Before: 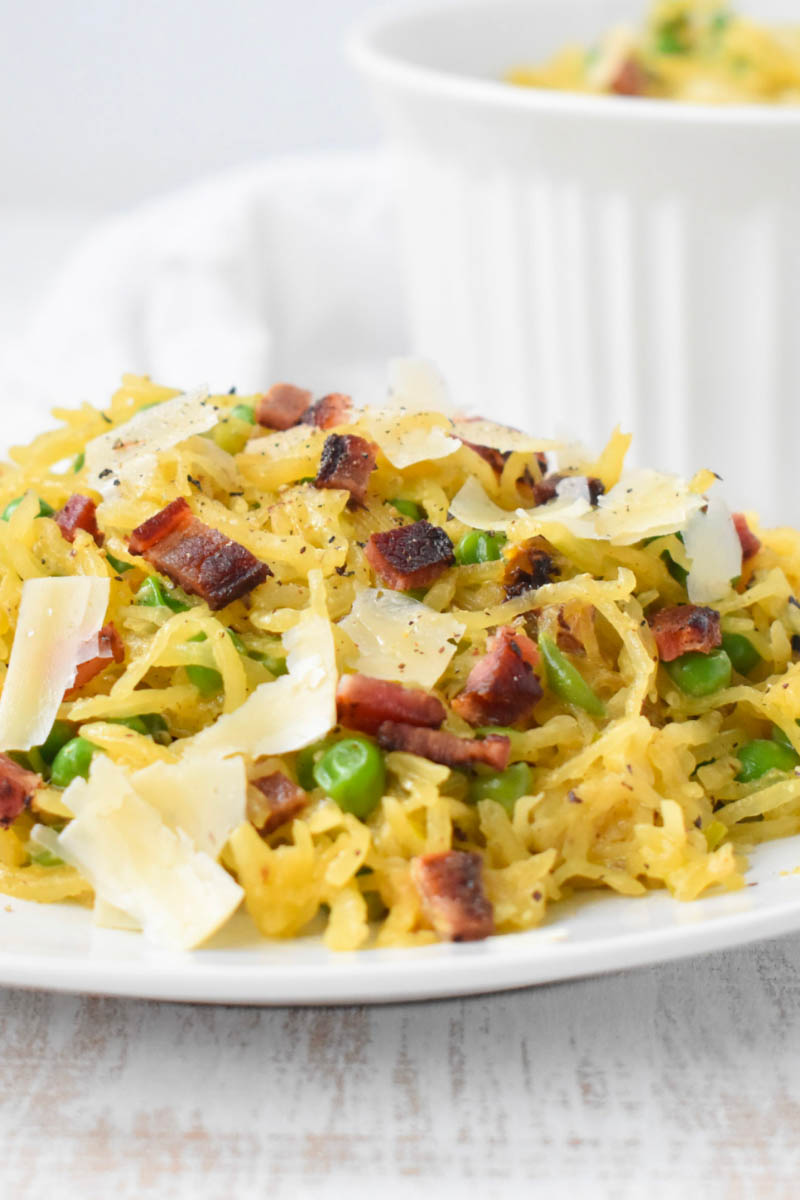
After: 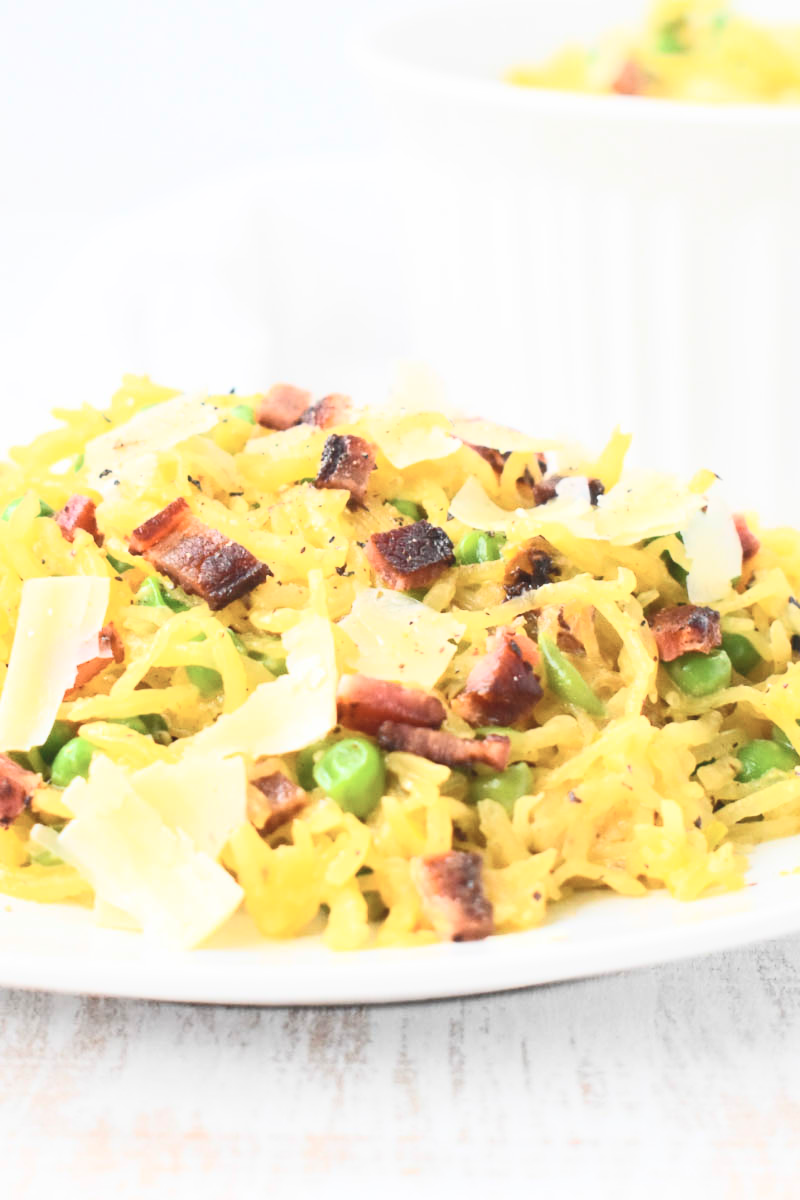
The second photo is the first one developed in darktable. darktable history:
contrast brightness saturation: contrast 0.387, brightness 0.544
